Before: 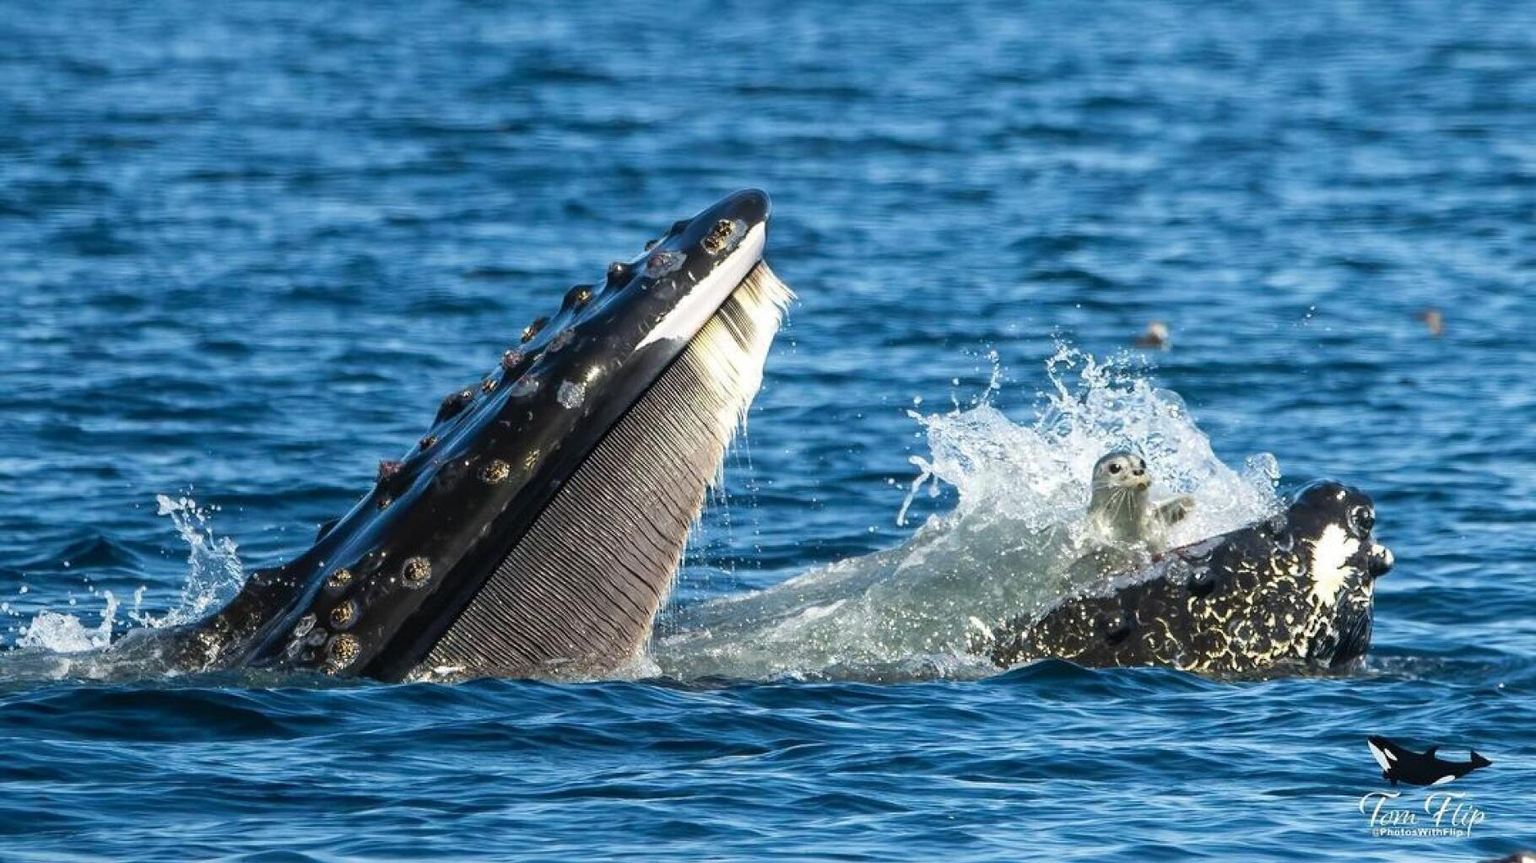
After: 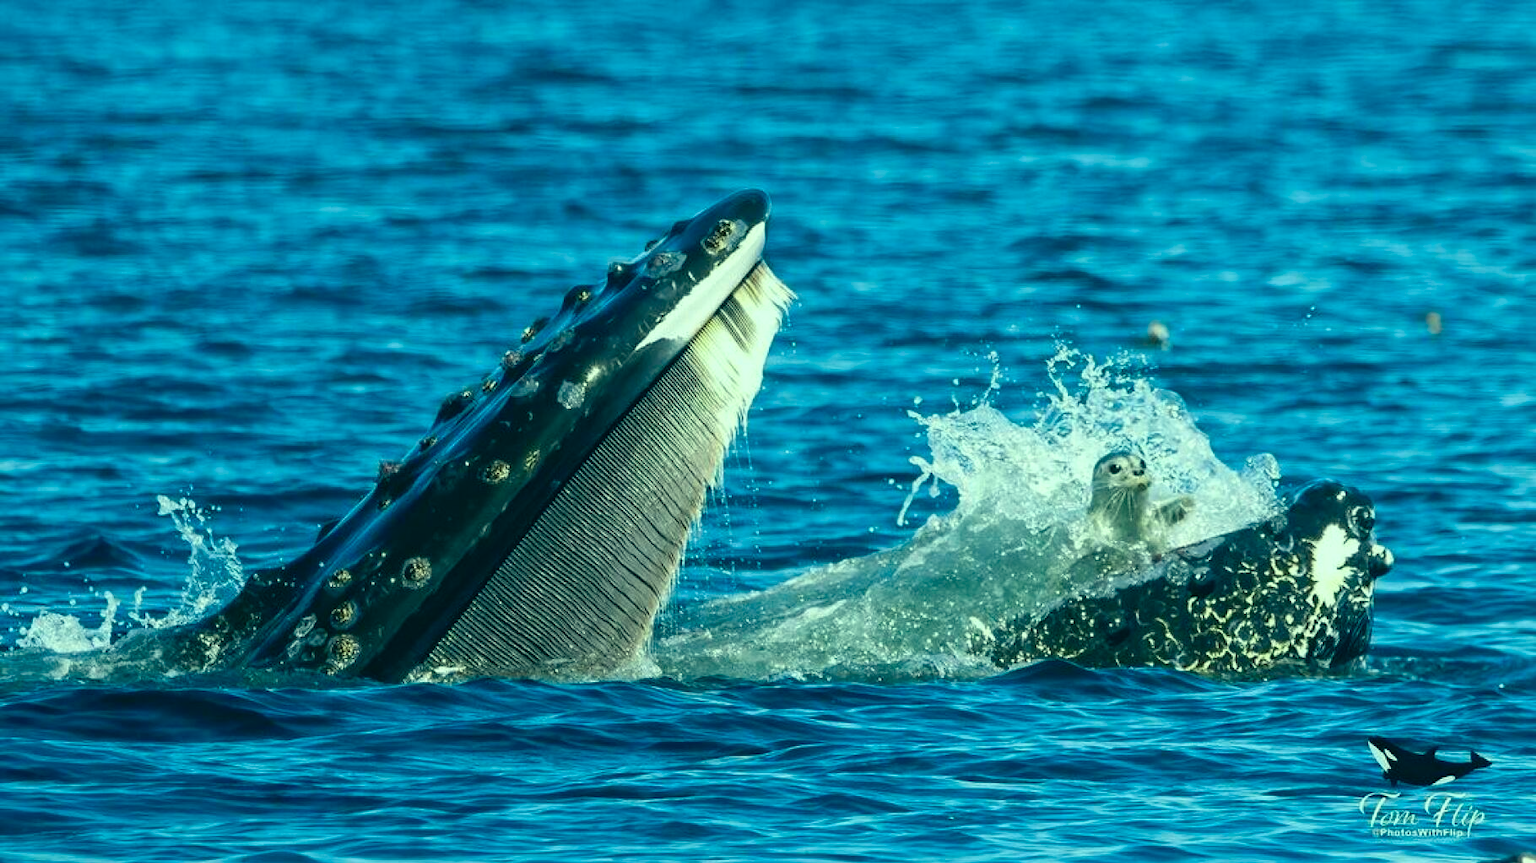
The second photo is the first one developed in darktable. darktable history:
color correction: highlights a* -20.03, highlights b* 9.8, shadows a* -20.33, shadows b* -10.1
